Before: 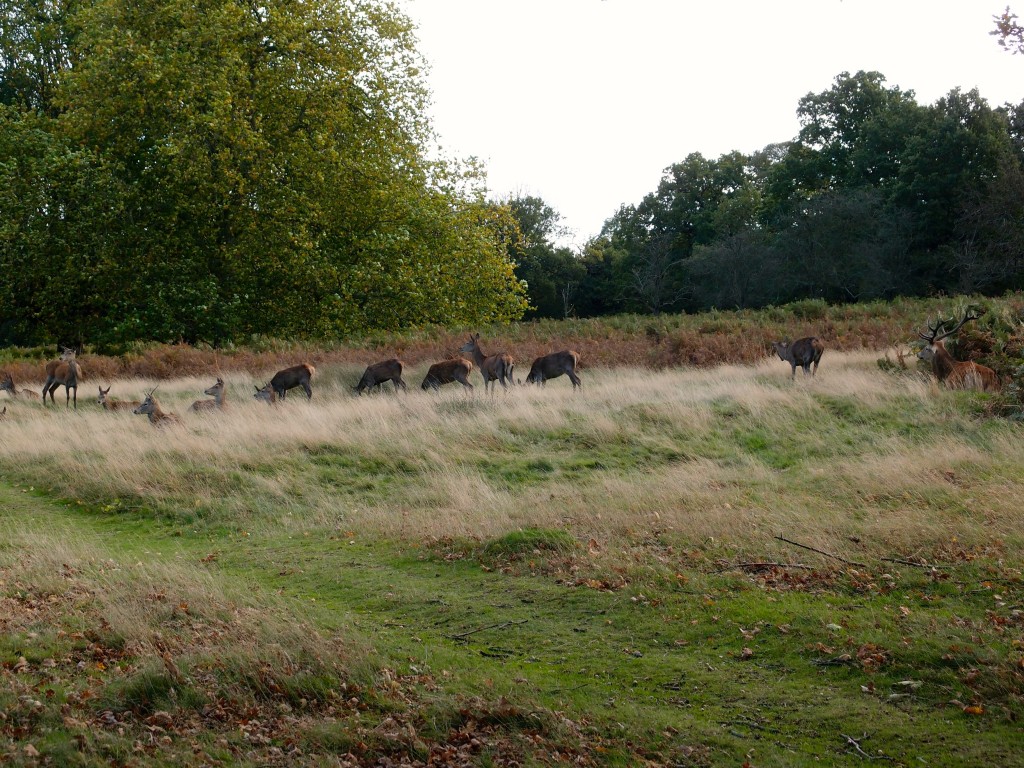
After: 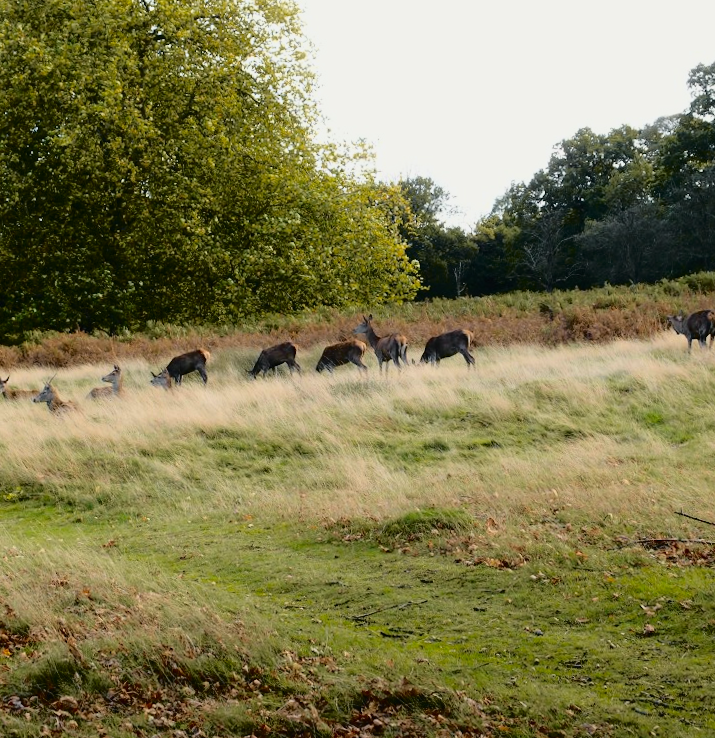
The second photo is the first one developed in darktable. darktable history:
tone curve: curves: ch0 [(0, 0.013) (0.129, 0.1) (0.291, 0.375) (0.46, 0.576) (0.667, 0.78) (0.851, 0.903) (0.997, 0.951)]; ch1 [(0, 0) (0.353, 0.344) (0.45, 0.46) (0.498, 0.495) (0.528, 0.531) (0.563, 0.566) (0.592, 0.609) (0.657, 0.672) (1, 1)]; ch2 [(0, 0) (0.333, 0.346) (0.375, 0.375) (0.427, 0.44) (0.5, 0.501) (0.505, 0.505) (0.544, 0.573) (0.576, 0.615) (0.612, 0.644) (0.66, 0.715) (1, 1)], color space Lab, independent channels, preserve colors none
white balance: red 1, blue 1
crop and rotate: left 9.061%, right 20.142%
rotate and perspective: rotation -1.32°, lens shift (horizontal) -0.031, crop left 0.015, crop right 0.985, crop top 0.047, crop bottom 0.982
